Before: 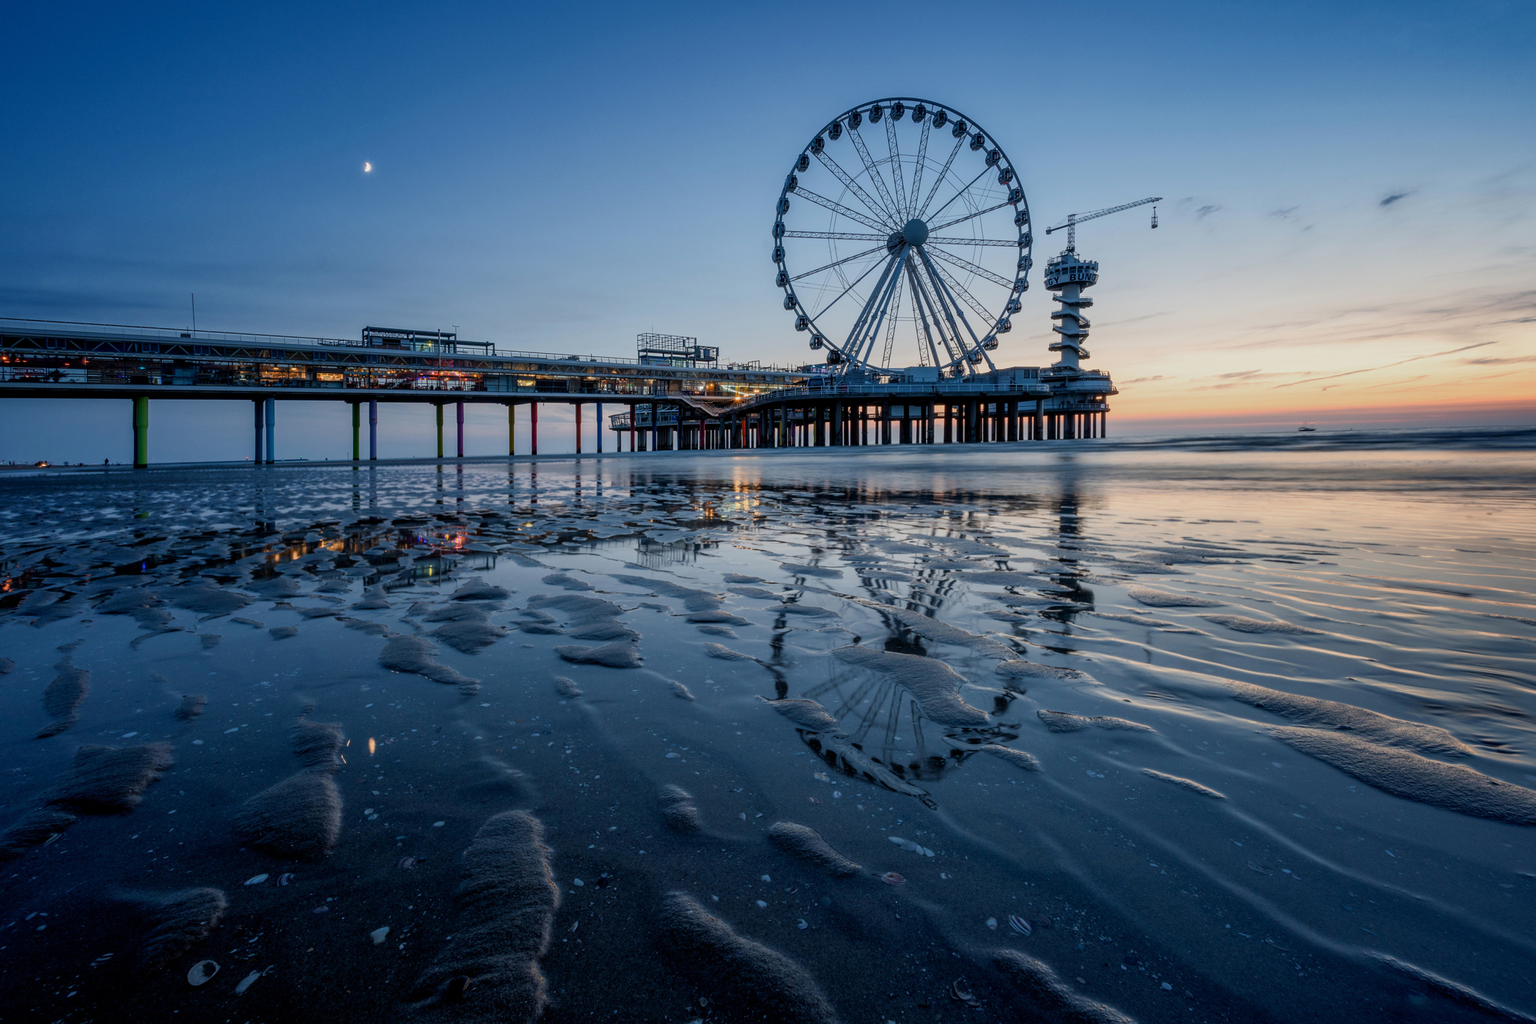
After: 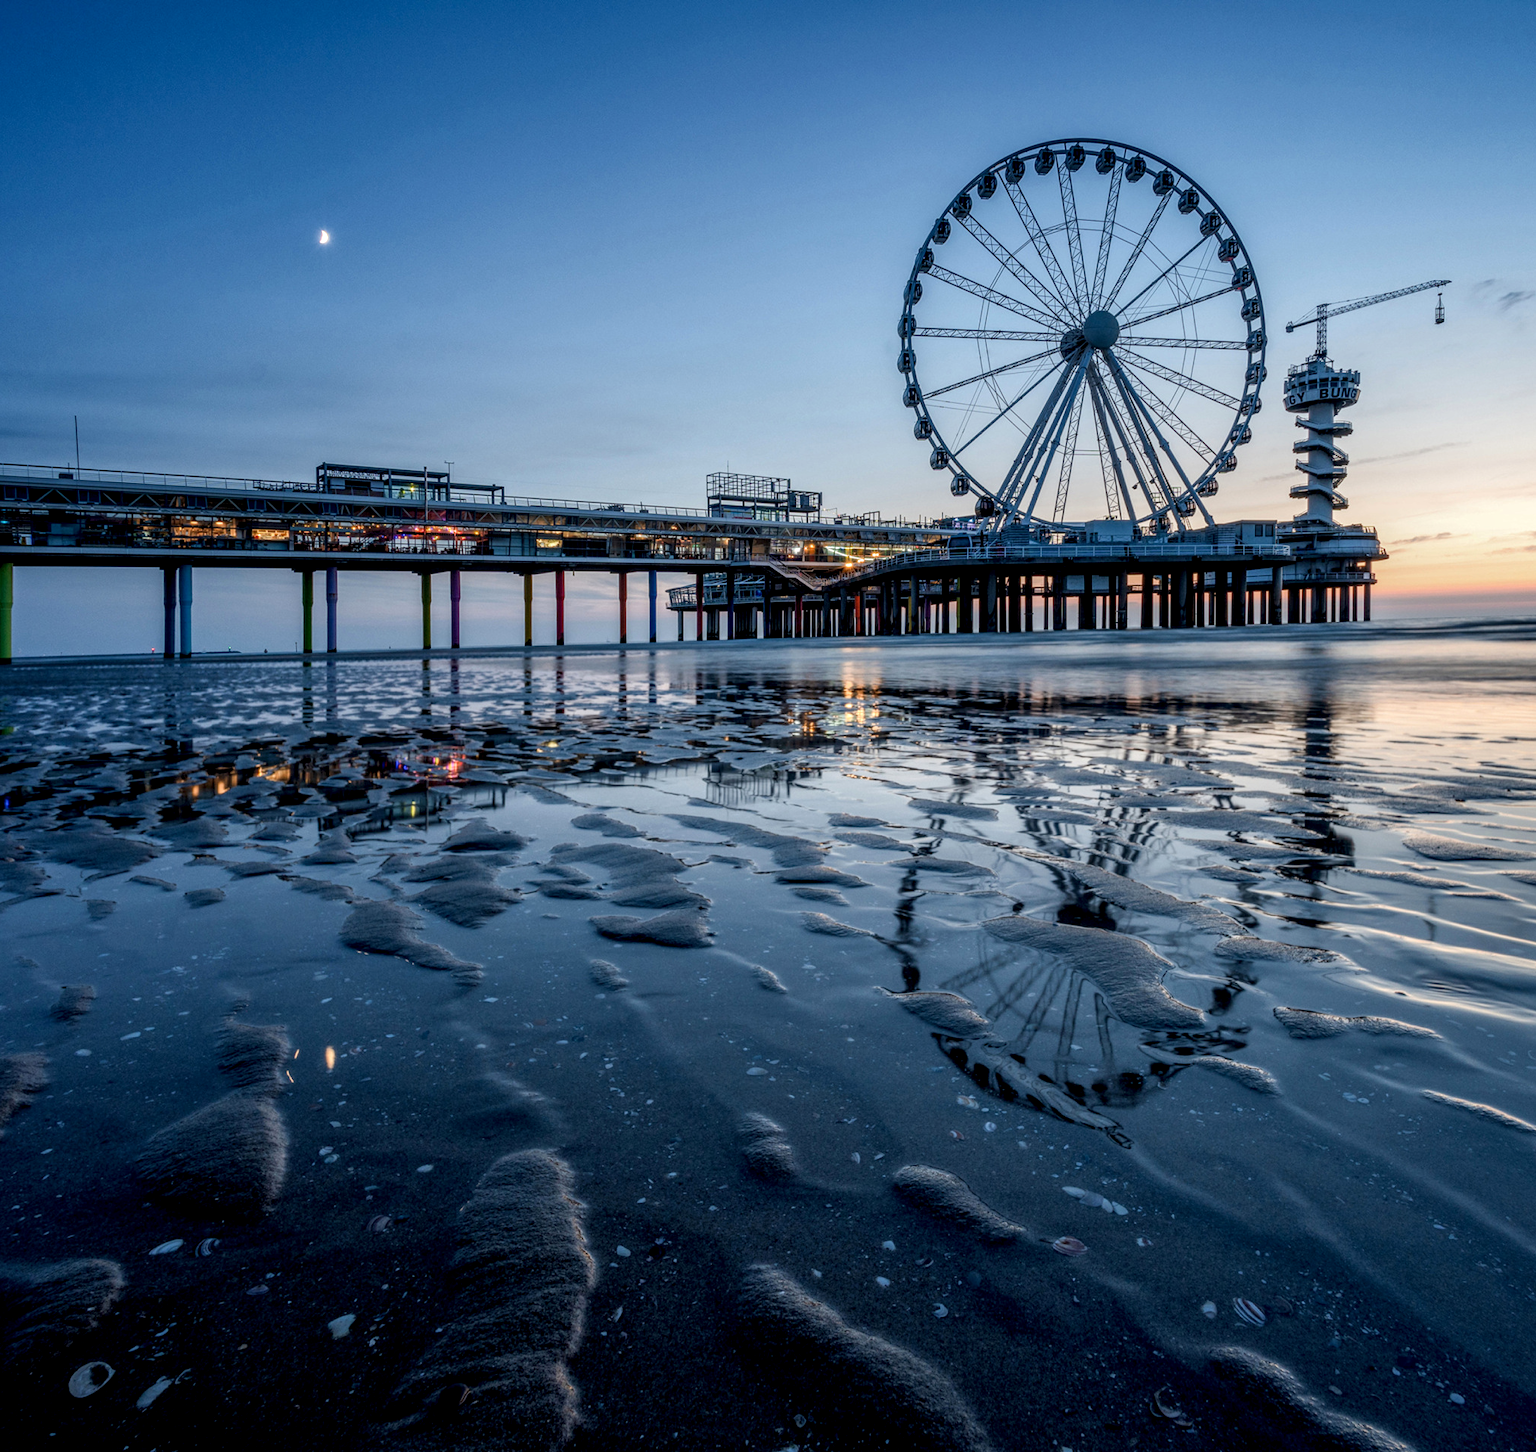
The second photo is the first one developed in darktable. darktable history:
crop and rotate: left 9.079%, right 20.395%
levels: levels [0, 0.474, 0.947]
local contrast: detail 142%
